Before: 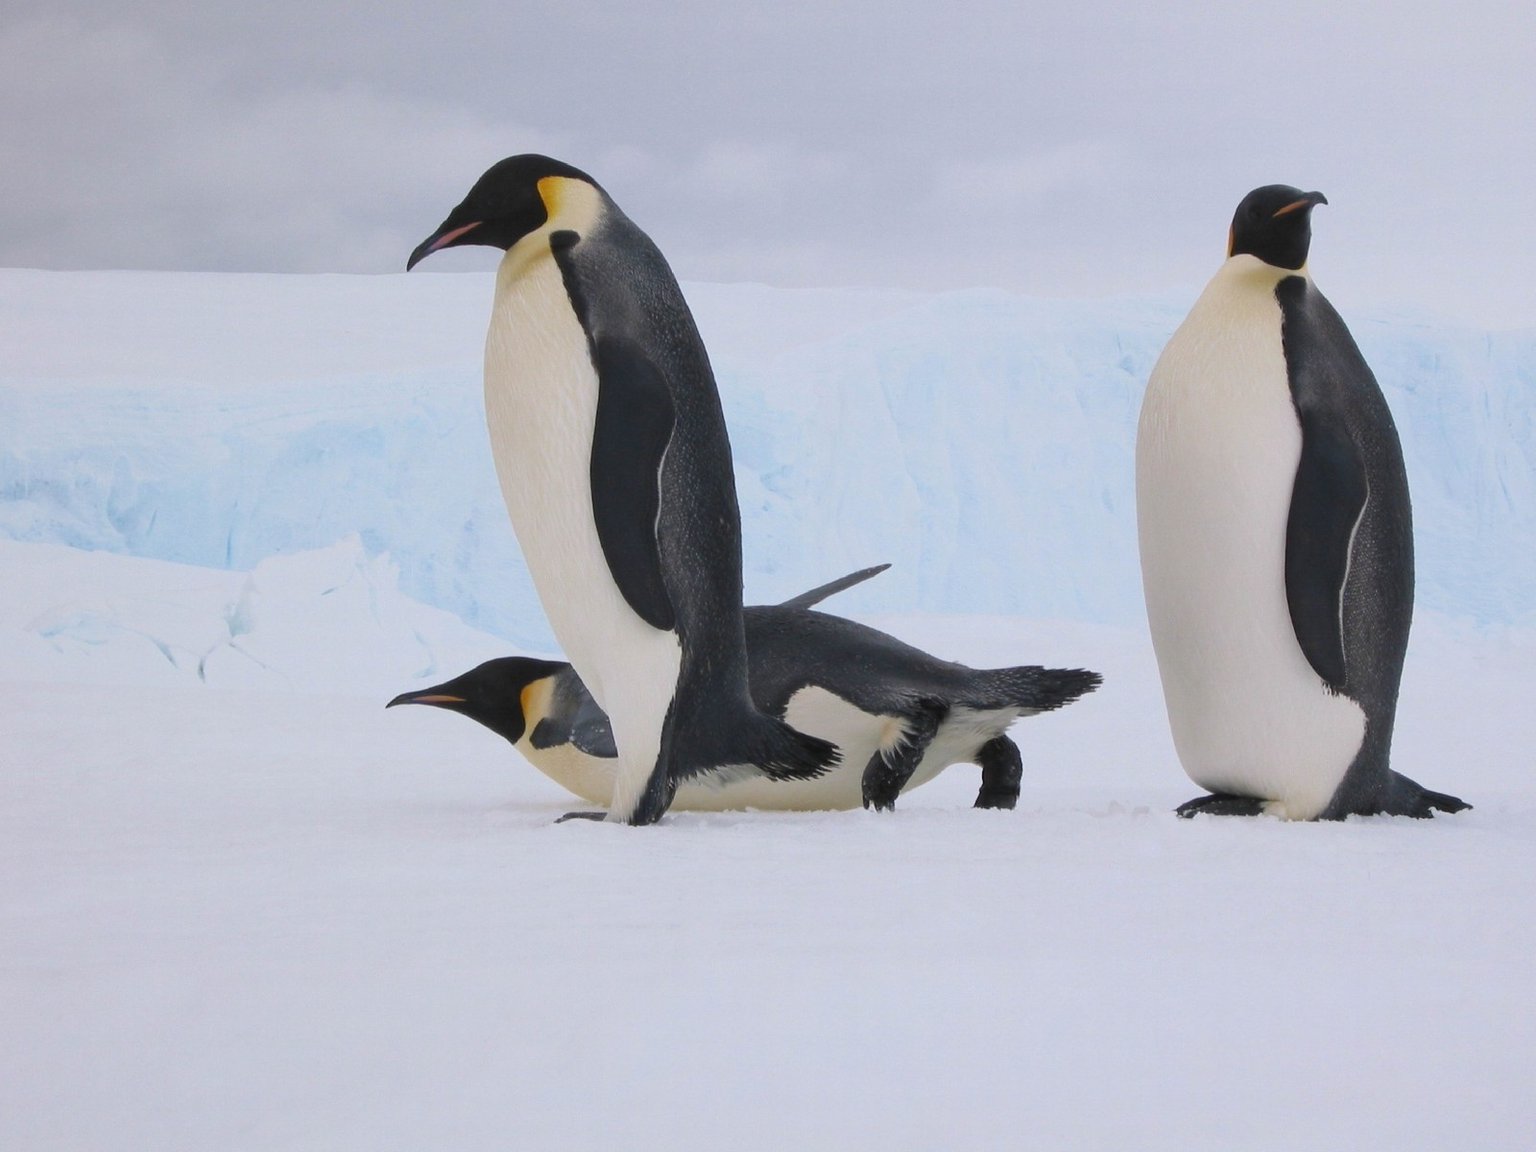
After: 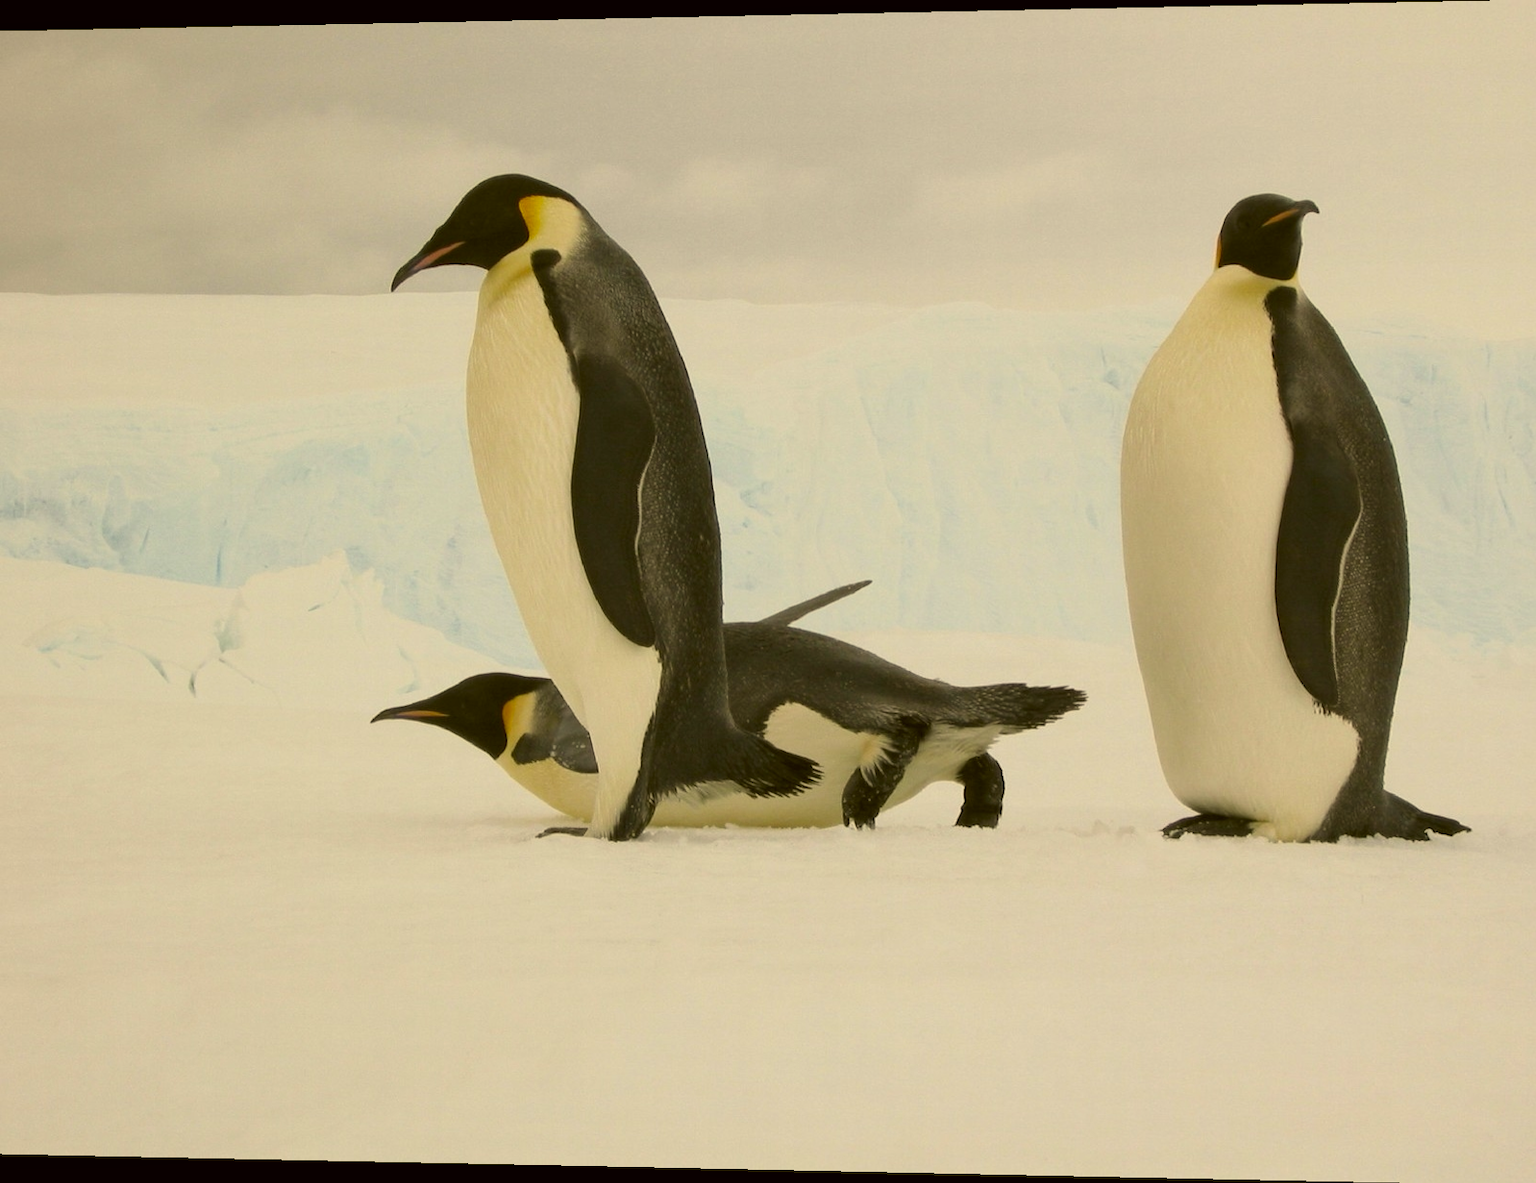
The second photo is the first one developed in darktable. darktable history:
color correction: highlights a* 0.162, highlights b* 29.53, shadows a* -0.162, shadows b* 21.09
local contrast: highlights 100%, shadows 100%, detail 120%, midtone range 0.2
rotate and perspective: lens shift (horizontal) -0.055, automatic cropping off
